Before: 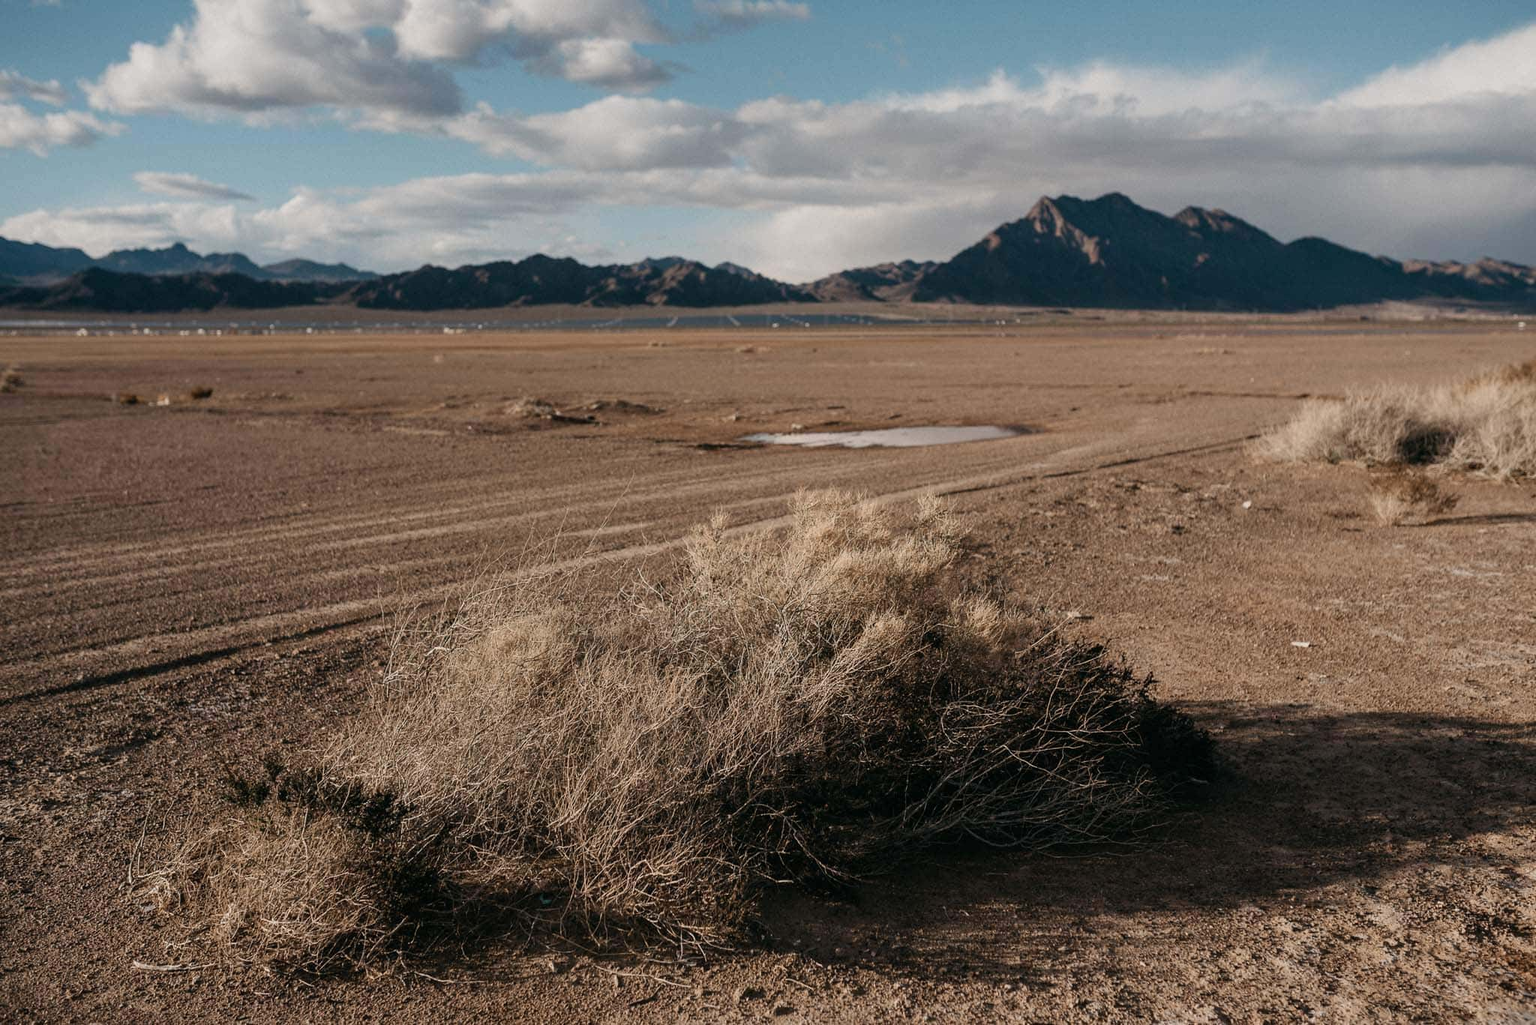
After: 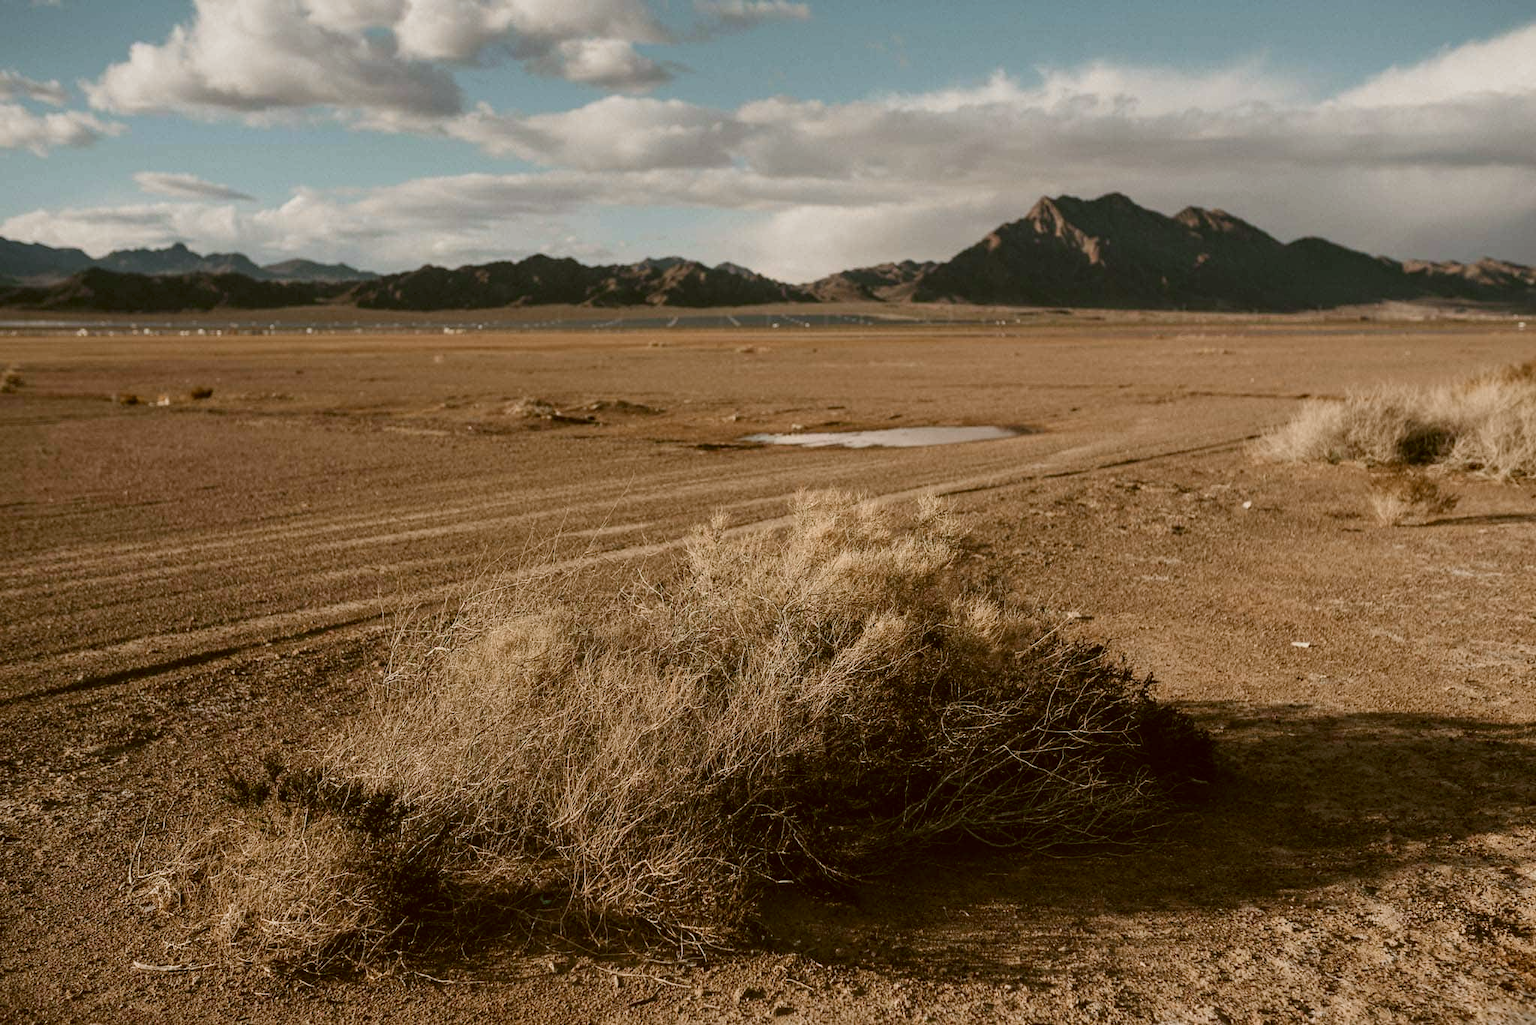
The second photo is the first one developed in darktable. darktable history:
color correction: highlights a* -0.524, highlights b* 0.166, shadows a* 4.28, shadows b* 20.85
